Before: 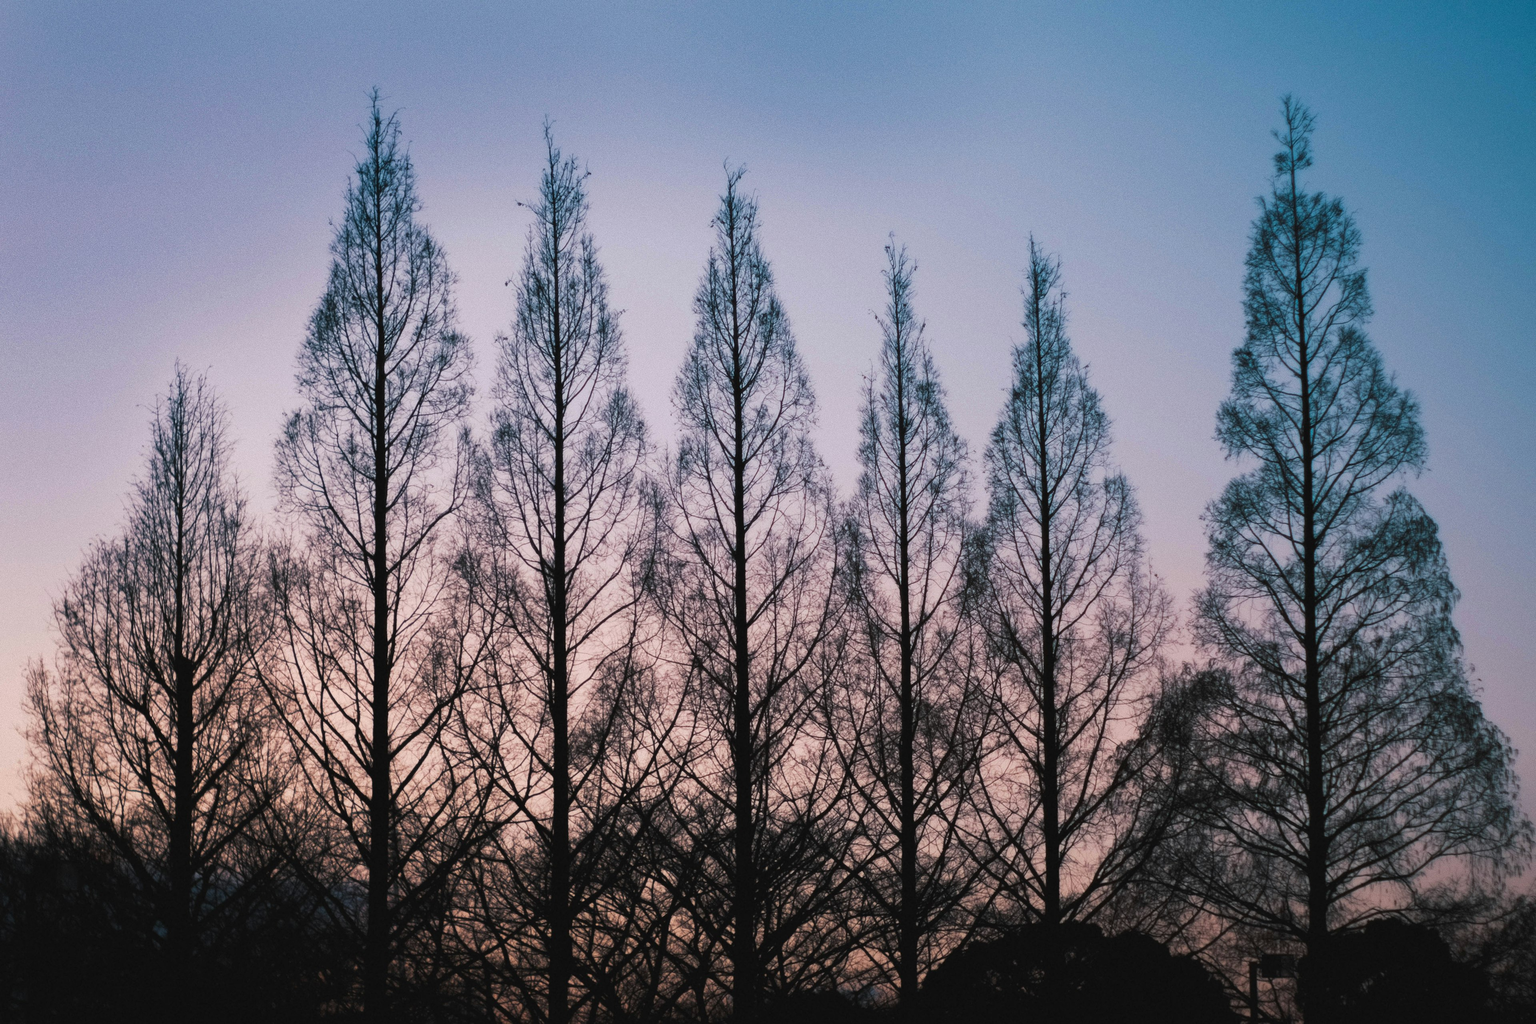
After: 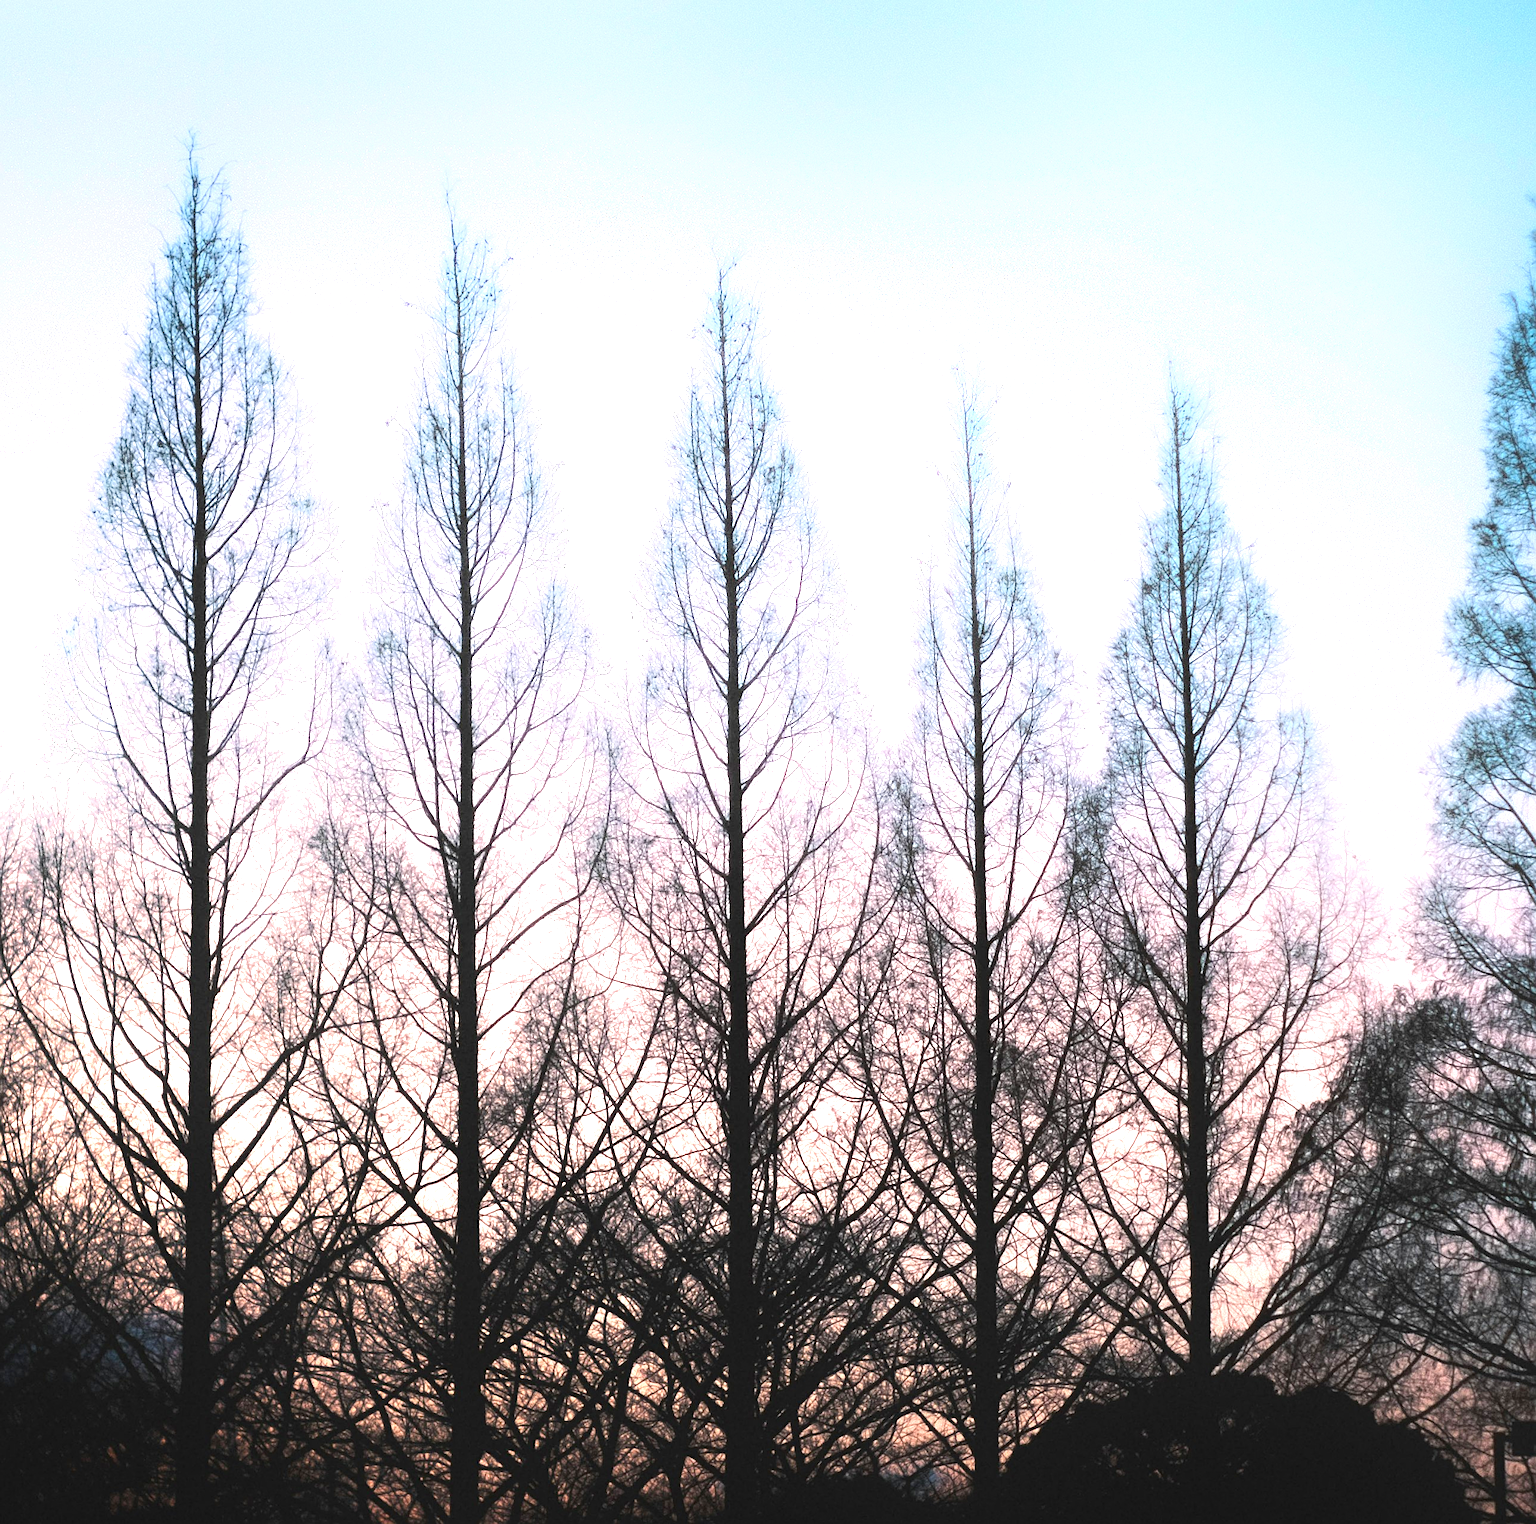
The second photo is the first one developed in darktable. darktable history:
sharpen: amount 0.485
crop and rotate: left 16.058%, right 16.768%
exposure: black level correction 0, exposure 1.45 EV, compensate highlight preservation false
shadows and highlights: shadows -39.06, highlights 64.78, soften with gaussian
